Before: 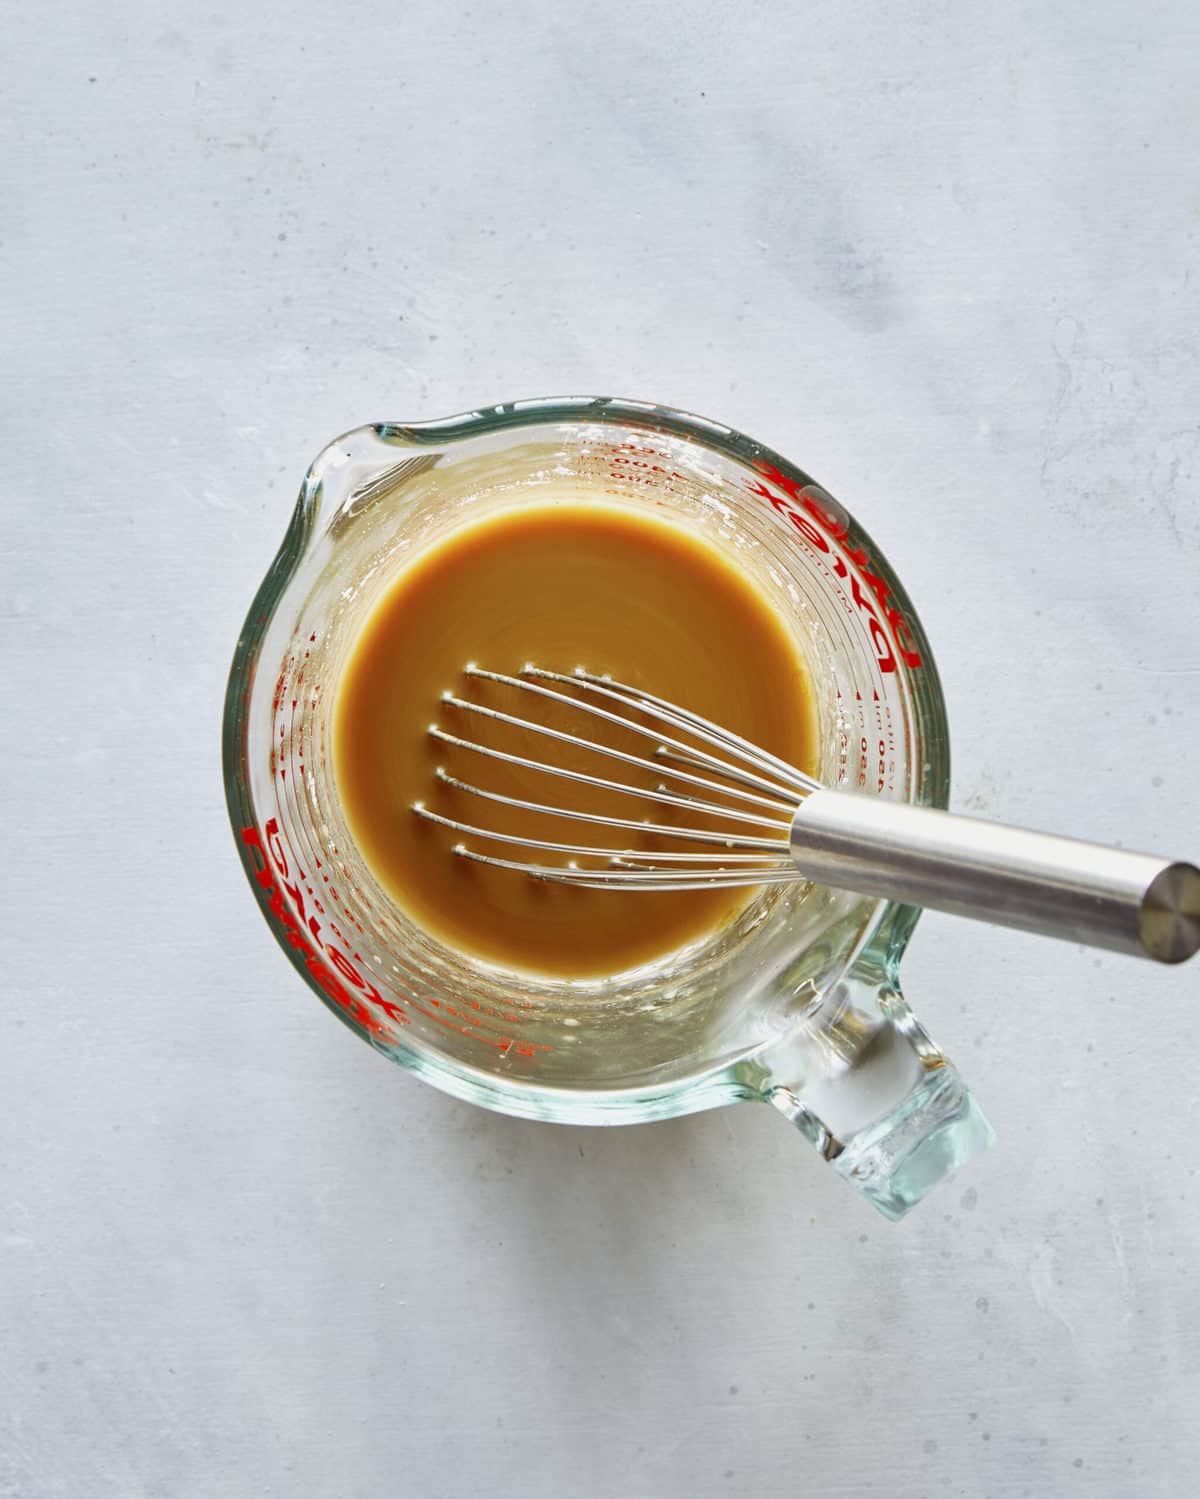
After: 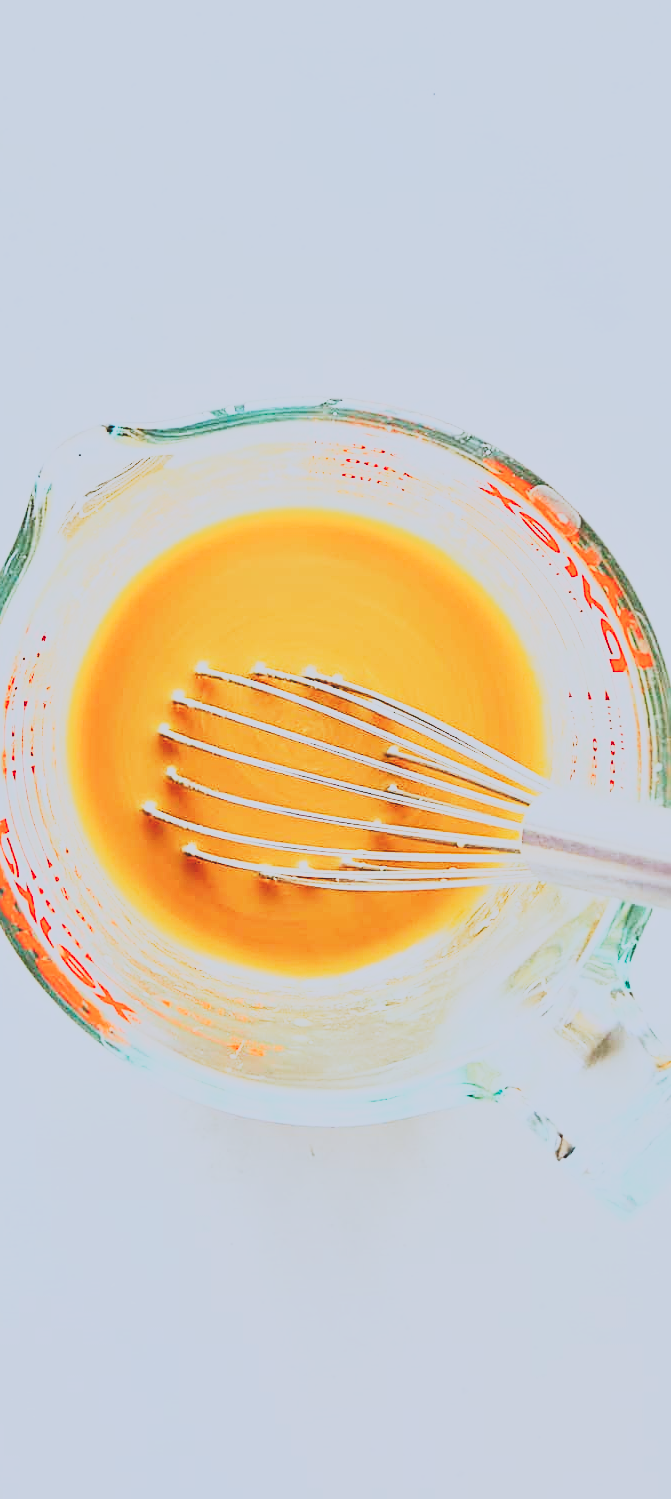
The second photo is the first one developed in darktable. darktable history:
exposure: black level correction 0, exposure 1 EV, compensate highlight preservation false
local contrast: mode bilateral grid, contrast 19, coarseness 49, detail 119%, midtone range 0.2
crop and rotate: left 22.469%, right 21.6%
tone curve: curves: ch0 [(0, 0.148) (0.191, 0.225) (0.712, 0.695) (0.864, 0.797) (1, 0.839)], preserve colors none
color correction: highlights a* -0.679, highlights b* -8.23
sharpen: amount 0.492
base curve: curves: ch0 [(0, 0.003) (0.001, 0.002) (0.006, 0.004) (0.02, 0.022) (0.048, 0.086) (0.094, 0.234) (0.162, 0.431) (0.258, 0.629) (0.385, 0.8) (0.548, 0.918) (0.751, 0.988) (1, 1)]
